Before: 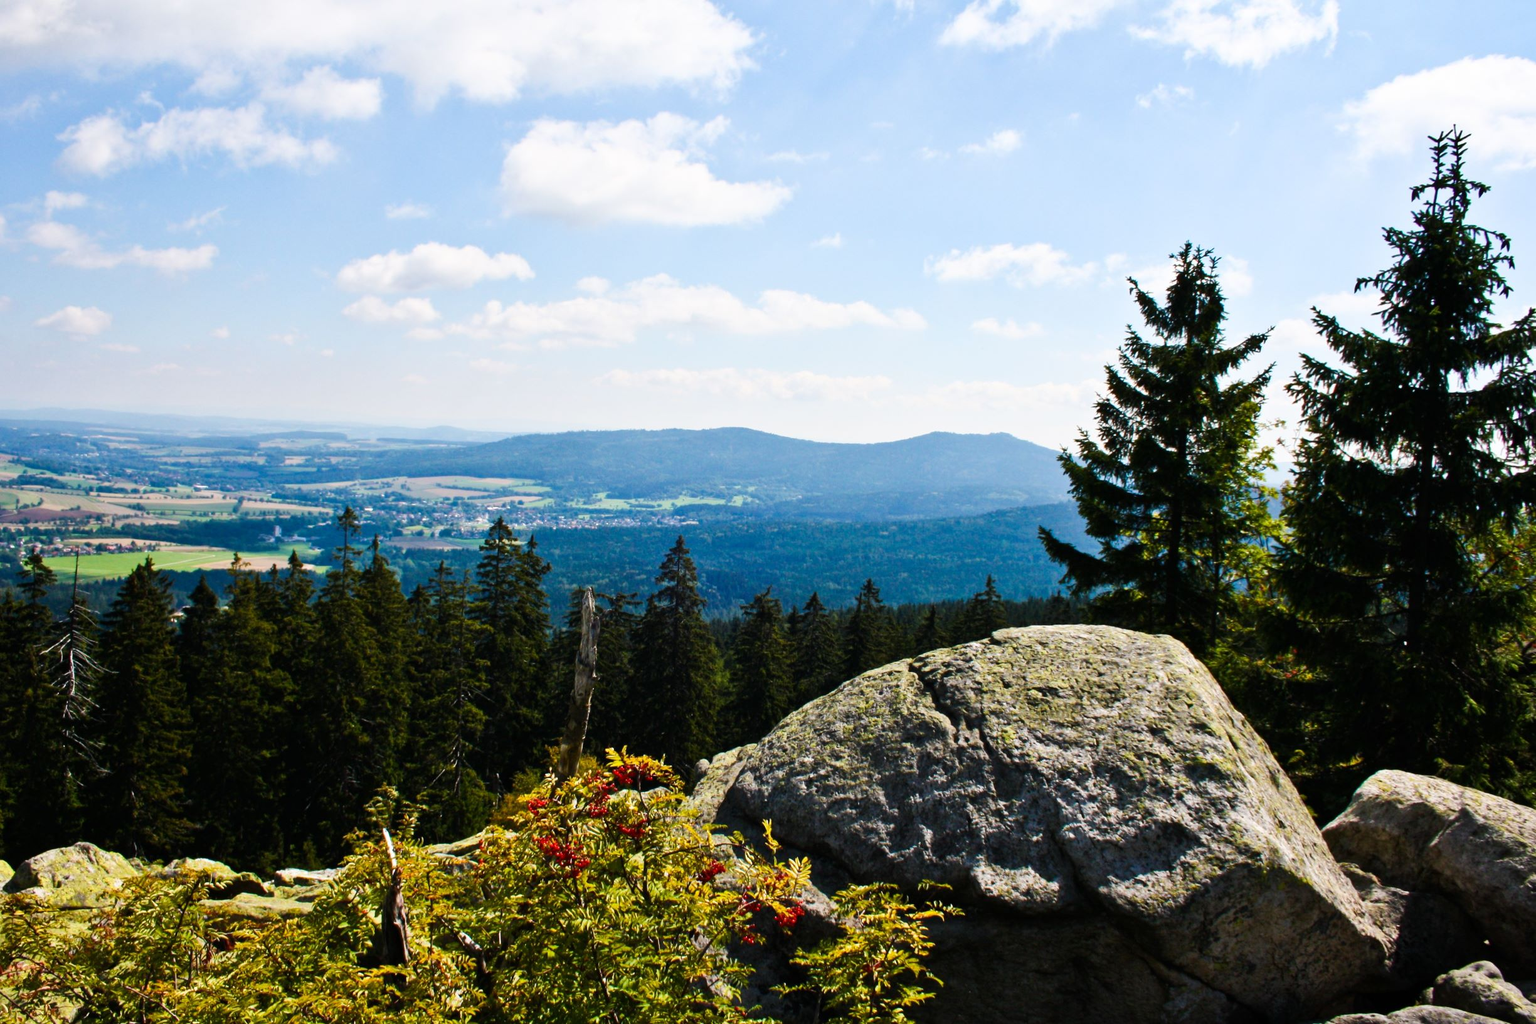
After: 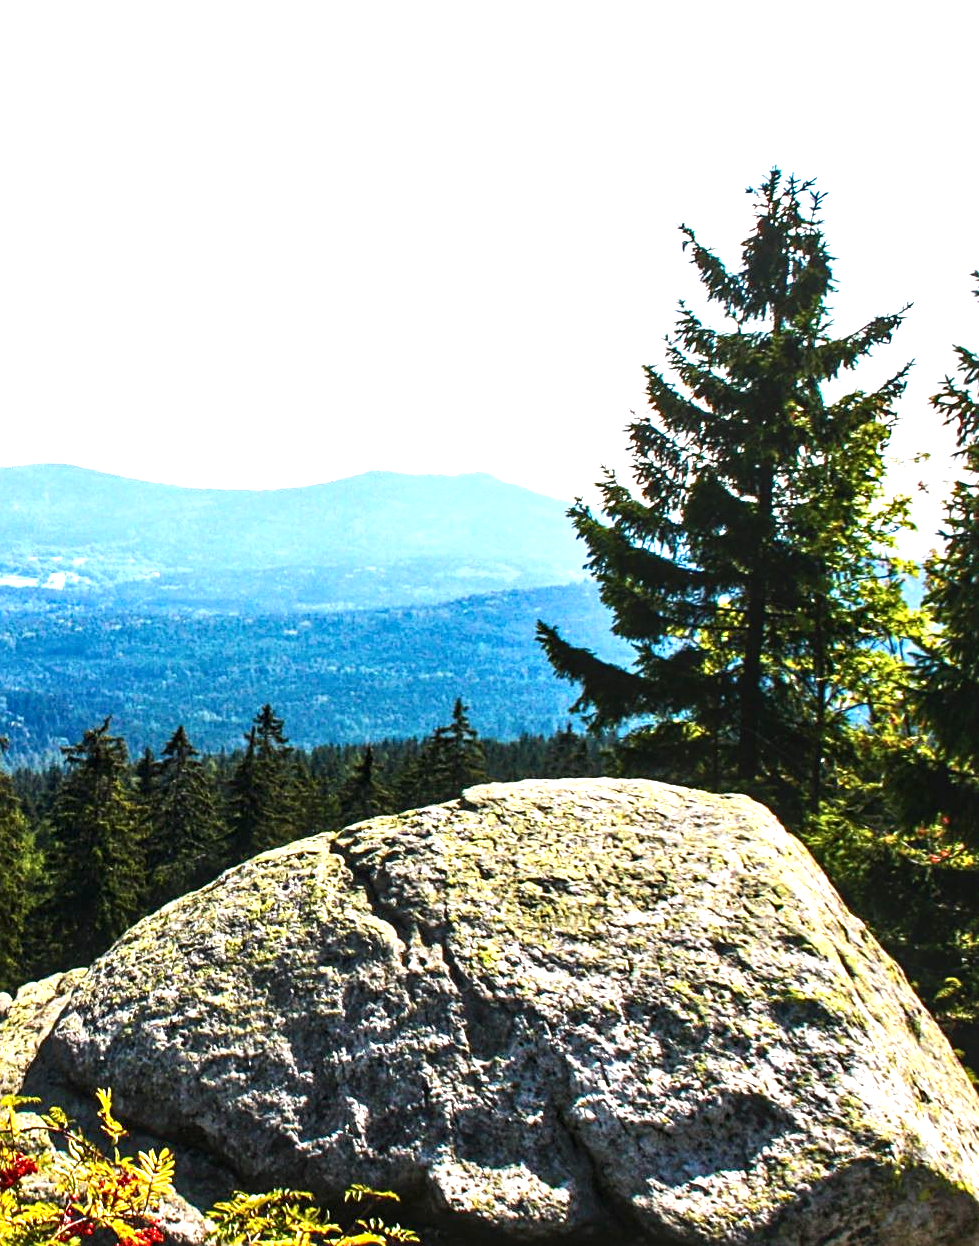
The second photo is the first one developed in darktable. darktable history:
crop: left 45.721%, top 13.393%, right 14.118%, bottom 10.01%
contrast brightness saturation: contrast 0.14
sharpen: on, module defaults
exposure: black level correction 0, exposure 1.2 EV, compensate highlight preservation false
local contrast: detail 130%
